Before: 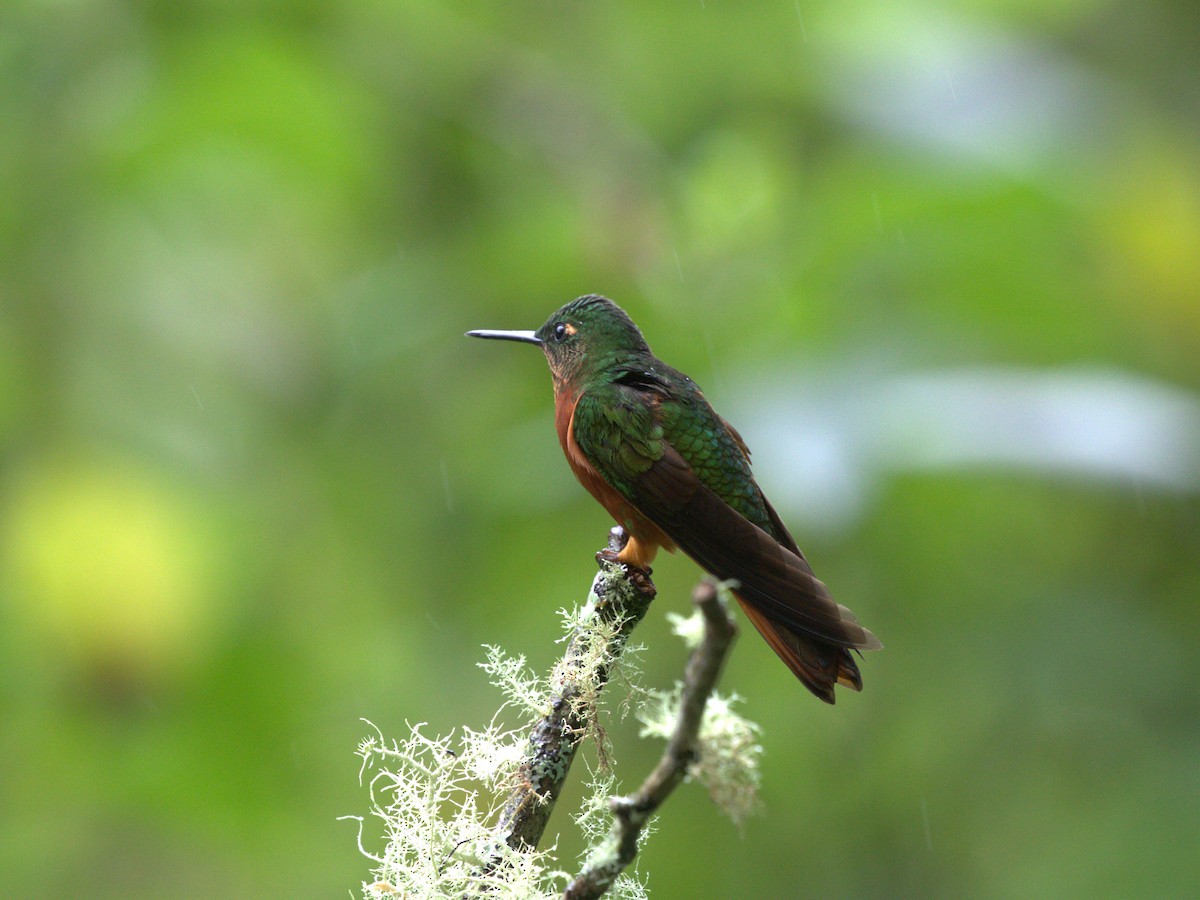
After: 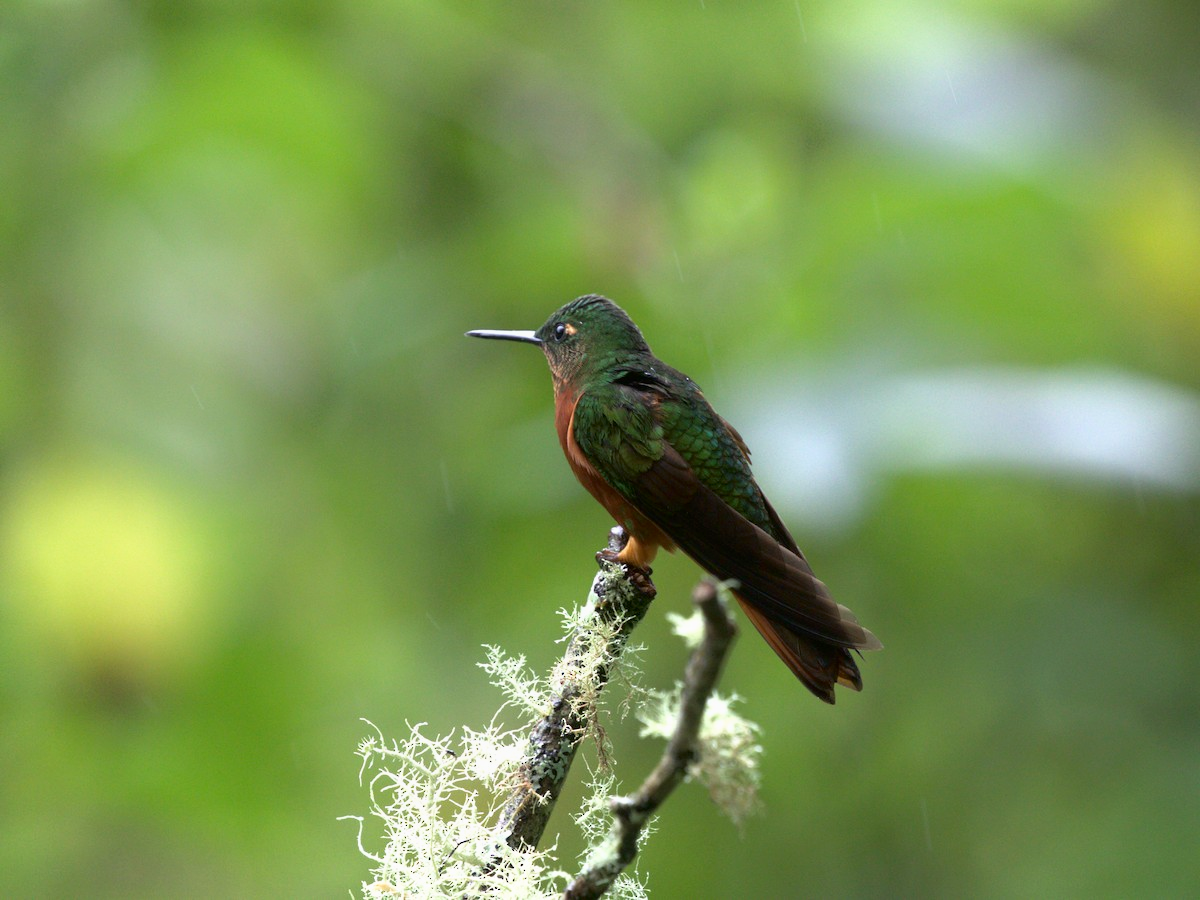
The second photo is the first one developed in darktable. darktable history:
shadows and highlights: shadows -63.6, white point adjustment -5.03, highlights 60.08
